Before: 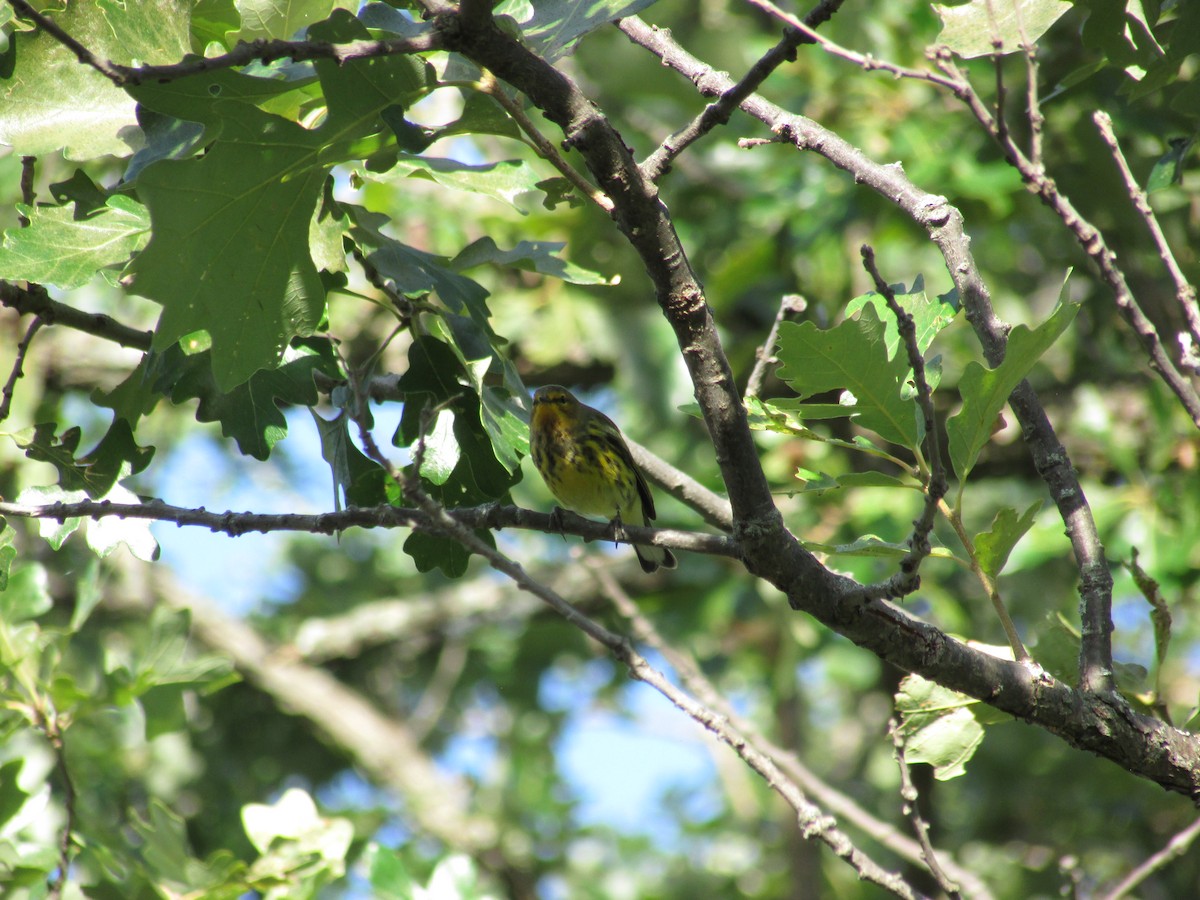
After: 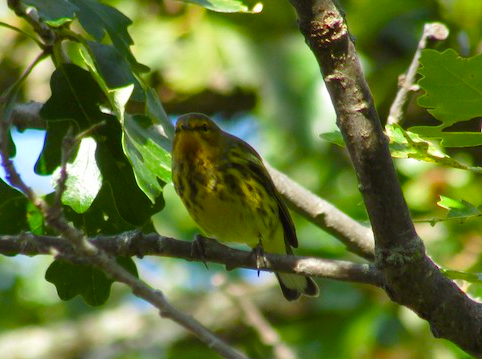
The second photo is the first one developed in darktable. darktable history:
color balance rgb: power › luminance 1.061%, power › chroma 0.372%, power › hue 35.16°, linear chroma grading › global chroma 9.003%, perceptual saturation grading › global saturation 34.722%, perceptual saturation grading › highlights -29.951%, perceptual saturation grading › shadows 35.613%, global vibrance 20%
crop: left 29.882%, top 30.321%, right 29.882%, bottom 29.701%
